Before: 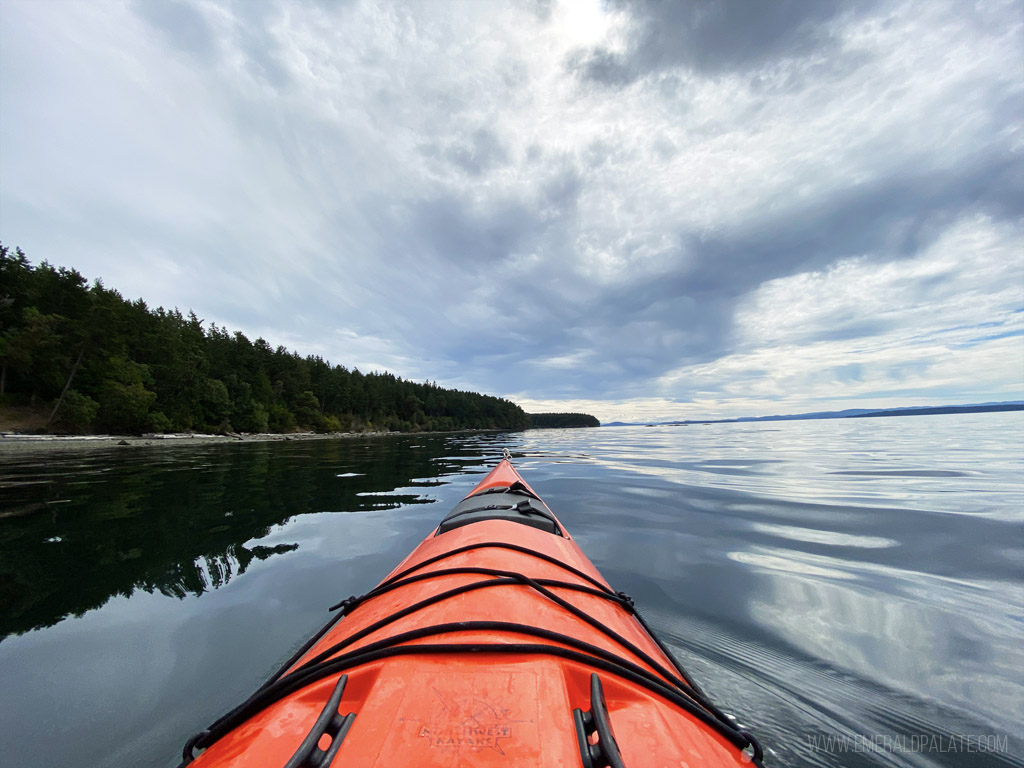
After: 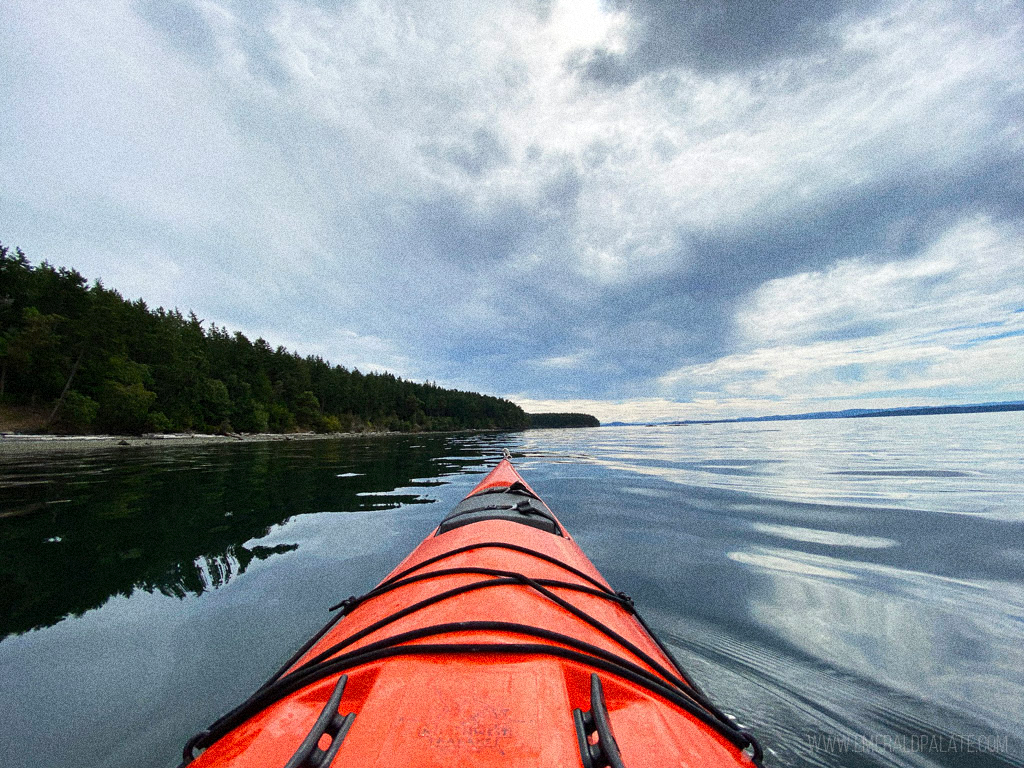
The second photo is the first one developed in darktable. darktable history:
exposure: black level correction 0, compensate exposure bias true, compensate highlight preservation false
grain: coarseness 14.49 ISO, strength 48.04%, mid-tones bias 35%
